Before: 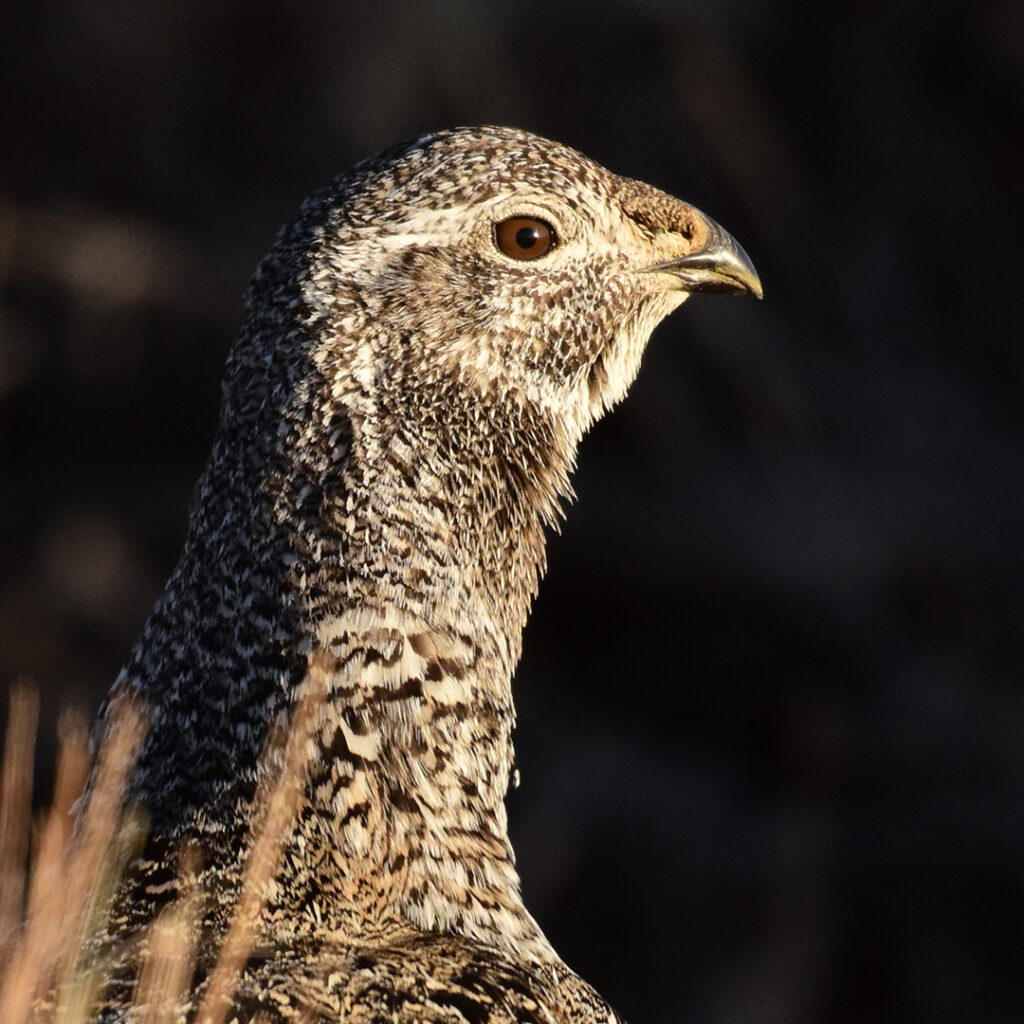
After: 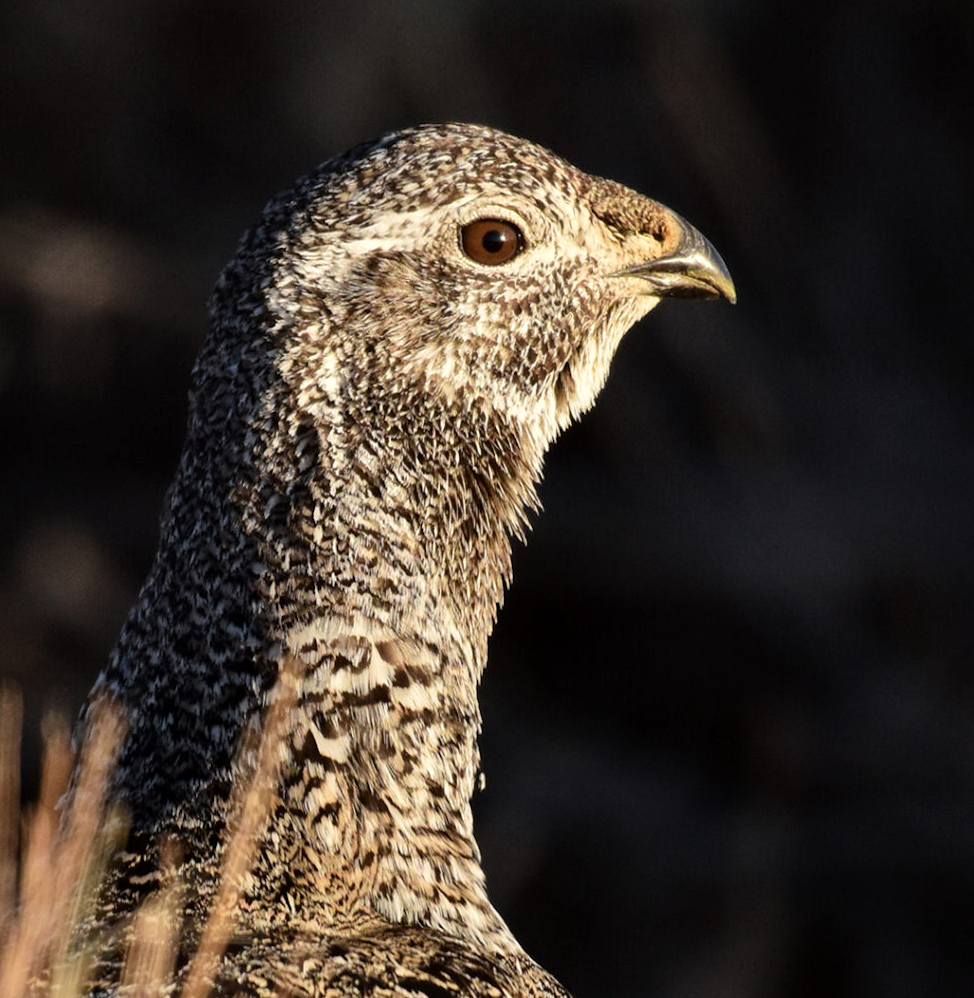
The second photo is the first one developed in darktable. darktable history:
tone equalizer: -8 EV 0.06 EV, smoothing diameter 25%, edges refinement/feathering 10, preserve details guided filter
local contrast: highlights 100%, shadows 100%, detail 120%, midtone range 0.2
rotate and perspective: rotation 0.074°, lens shift (vertical) 0.096, lens shift (horizontal) -0.041, crop left 0.043, crop right 0.952, crop top 0.024, crop bottom 0.979
